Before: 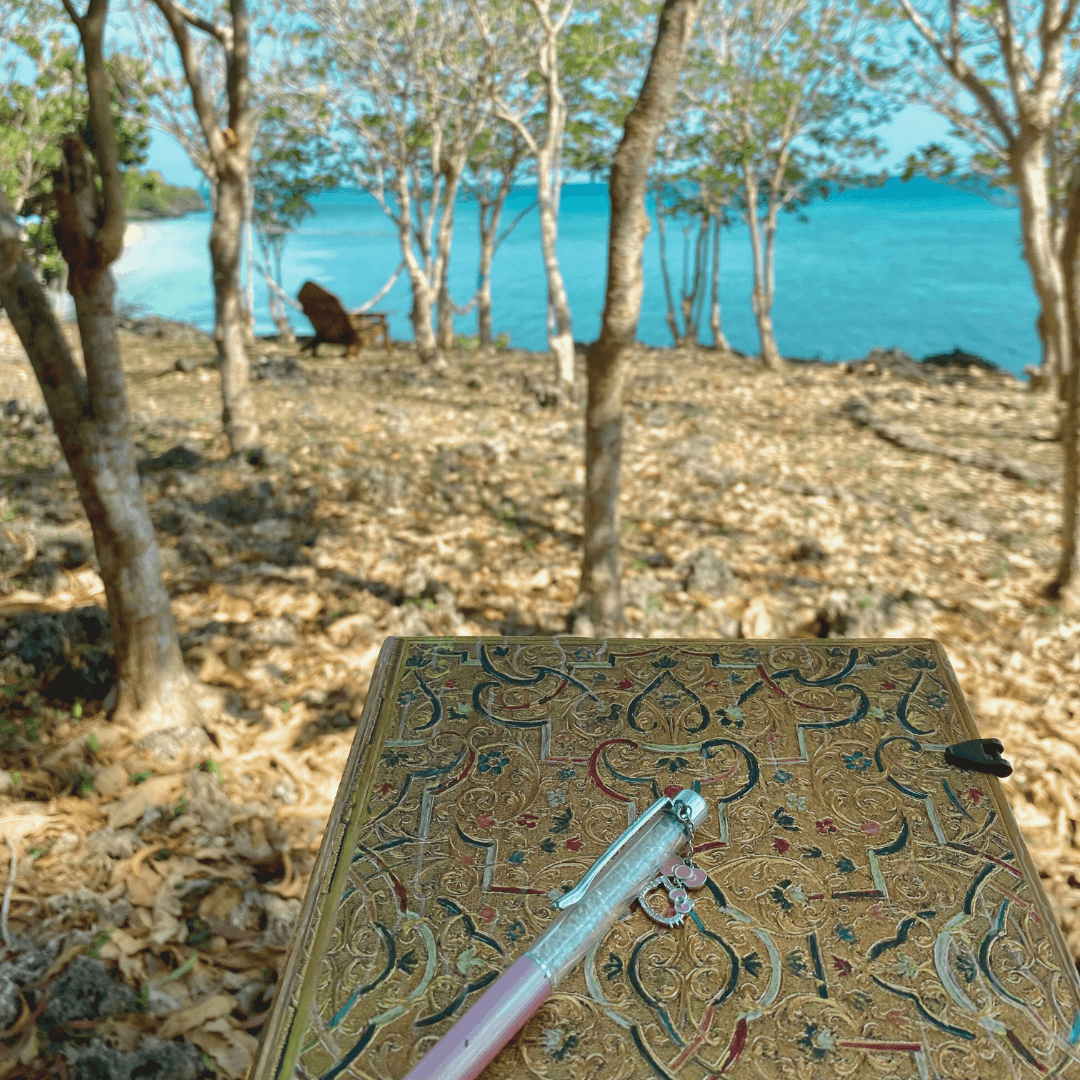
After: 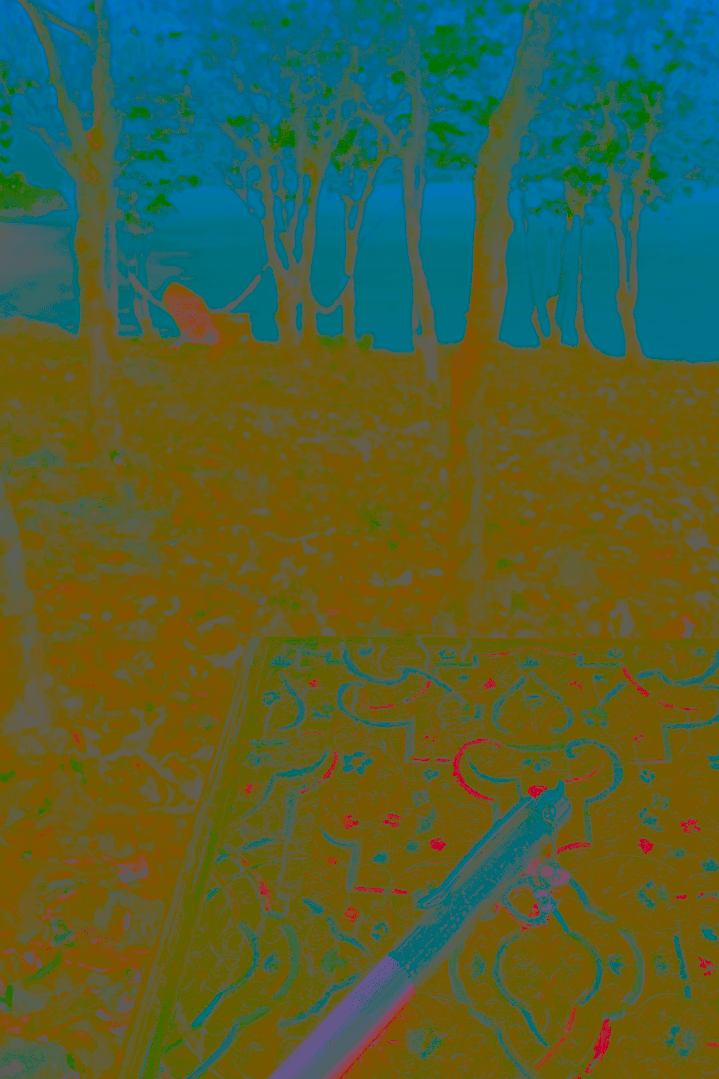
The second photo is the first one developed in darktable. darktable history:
base curve: curves: ch0 [(0, 0) (0.028, 0.03) (0.121, 0.232) (0.46, 0.748) (0.859, 0.968) (1, 1)], preserve colors none
contrast brightness saturation: contrast -0.99, brightness -0.17, saturation 0.75
crop and rotate: left 12.648%, right 20.685%
graduated density: density 2.02 EV, hardness 44%, rotation 0.374°, offset 8.21, hue 208.8°, saturation 97%
